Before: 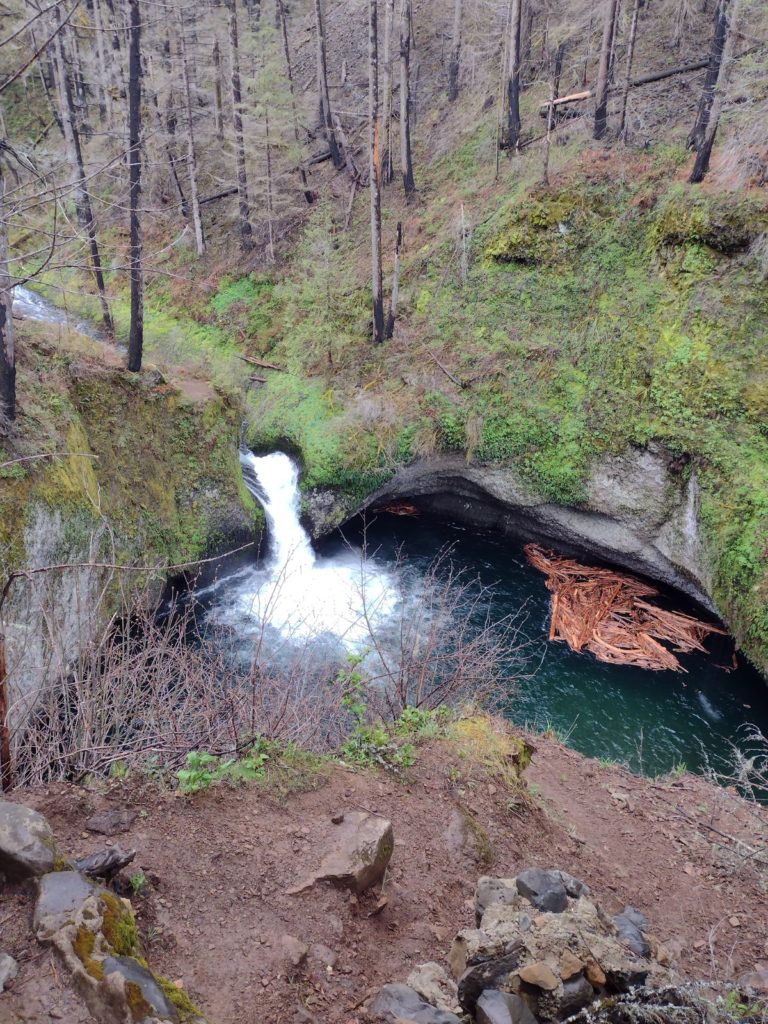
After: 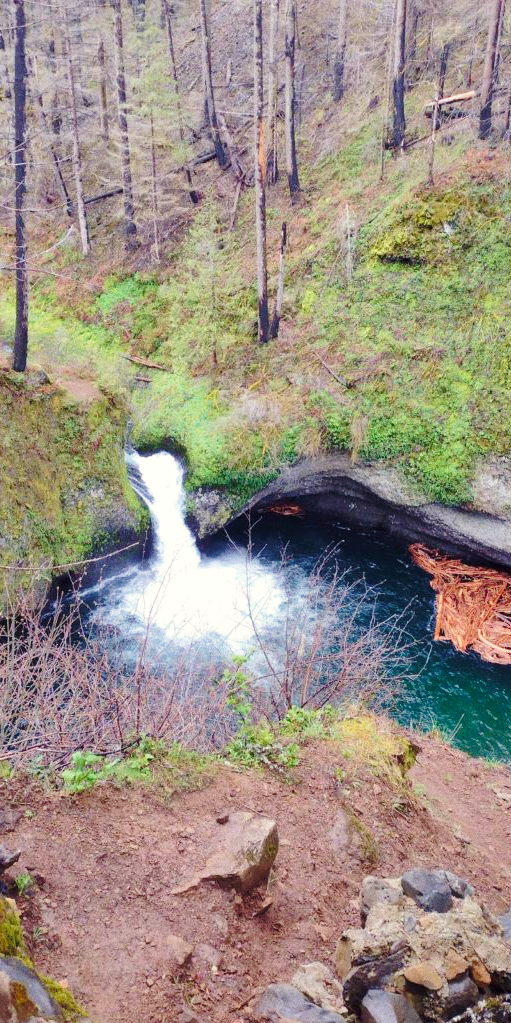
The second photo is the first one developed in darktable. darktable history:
color correction: highlights b* 3
velvia: on, module defaults
crop and rotate: left 15.055%, right 18.278%
grain: coarseness 0.09 ISO
base curve: curves: ch0 [(0, 0) (0.028, 0.03) (0.121, 0.232) (0.46, 0.748) (0.859, 0.968) (1, 1)], preserve colors none
shadows and highlights: on, module defaults
